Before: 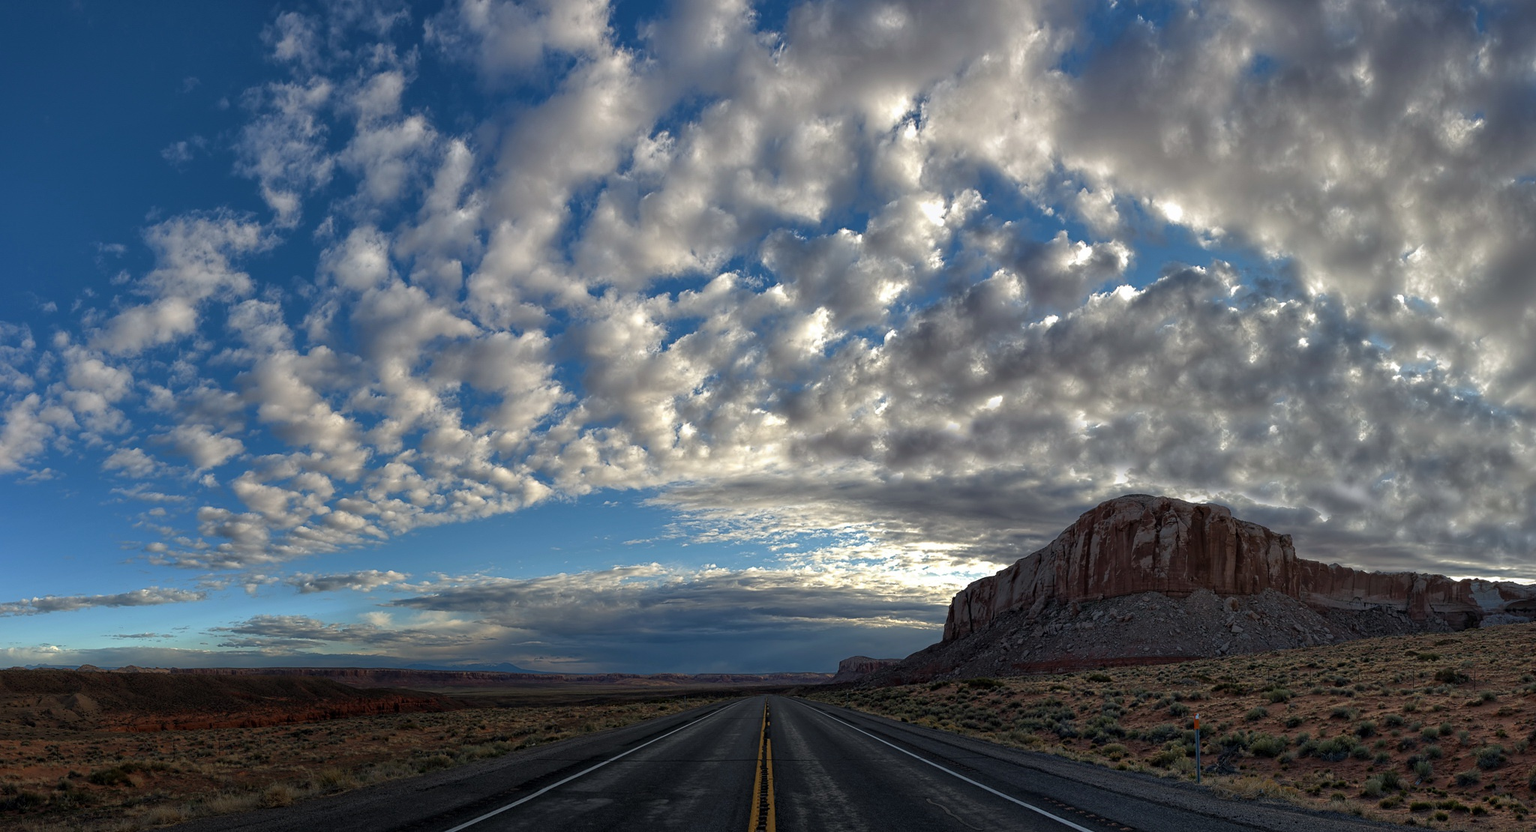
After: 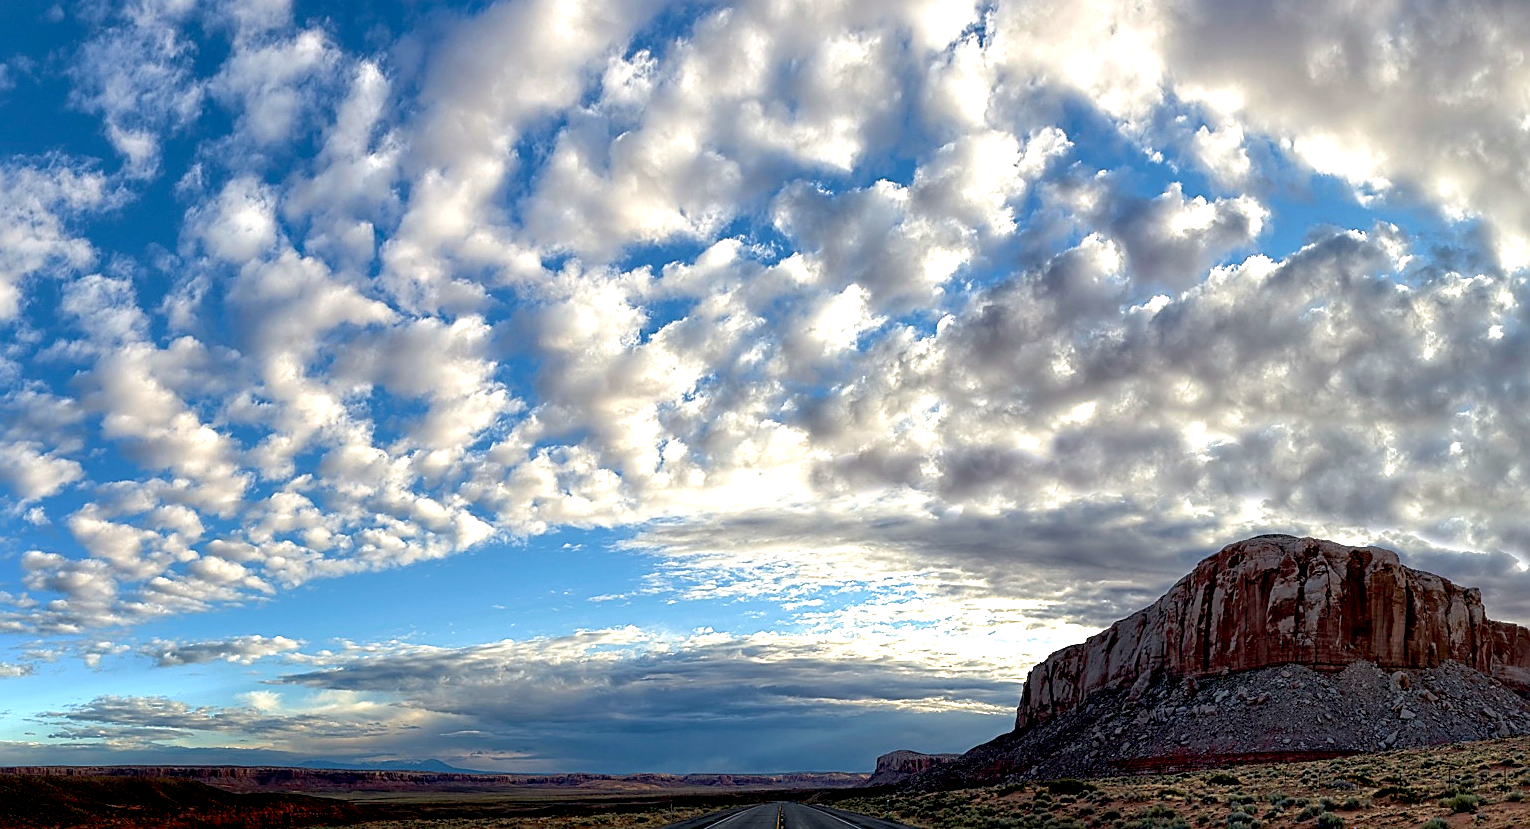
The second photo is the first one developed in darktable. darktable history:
crop and rotate: left 11.831%, top 11.346%, right 13.429%, bottom 13.899%
sharpen: on, module defaults
velvia: strength 17%
exposure: black level correction 0.01, exposure 1 EV, compensate highlight preservation false
